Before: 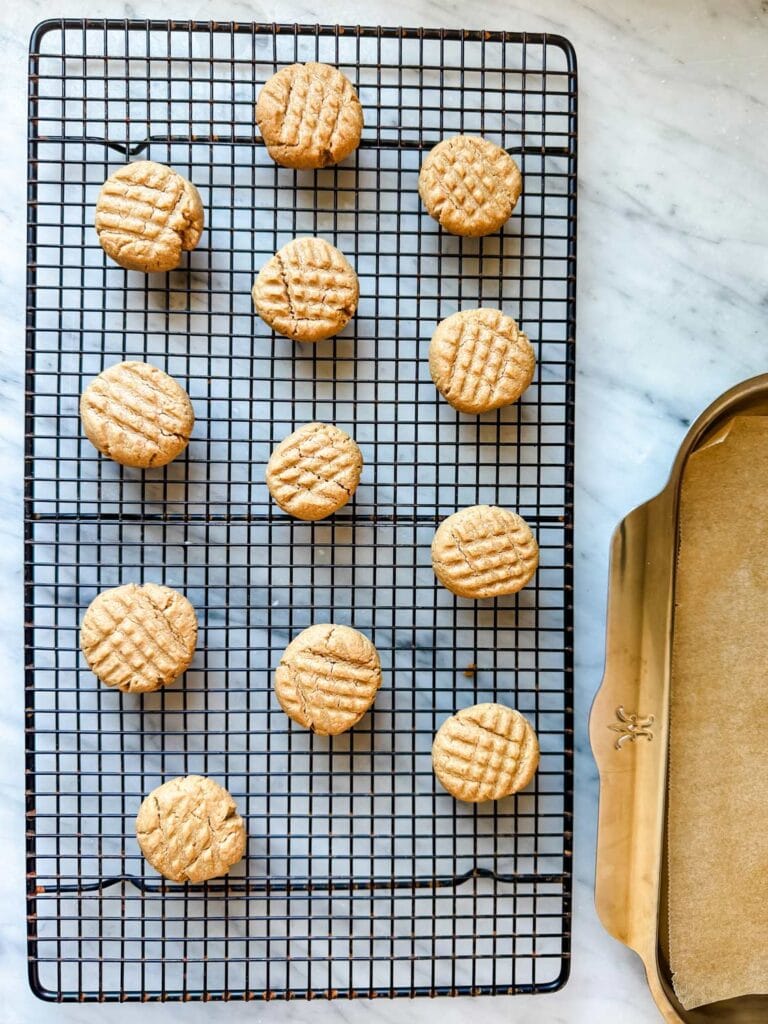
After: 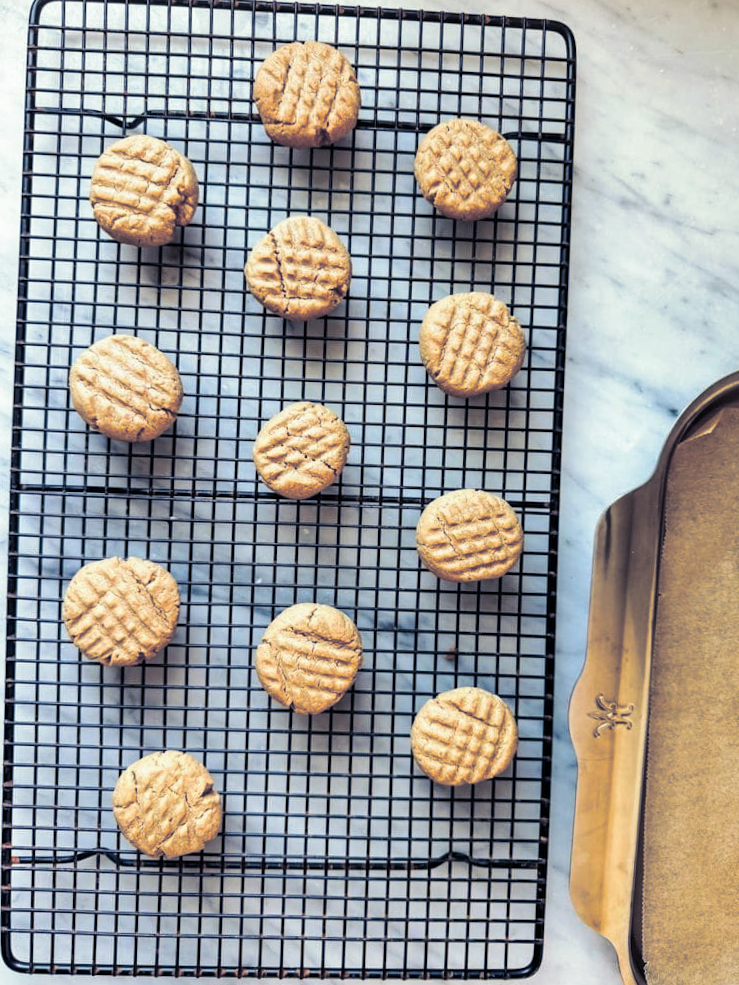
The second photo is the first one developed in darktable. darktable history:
split-toning: shadows › hue 230.4°
crop and rotate: angle -1.69°
